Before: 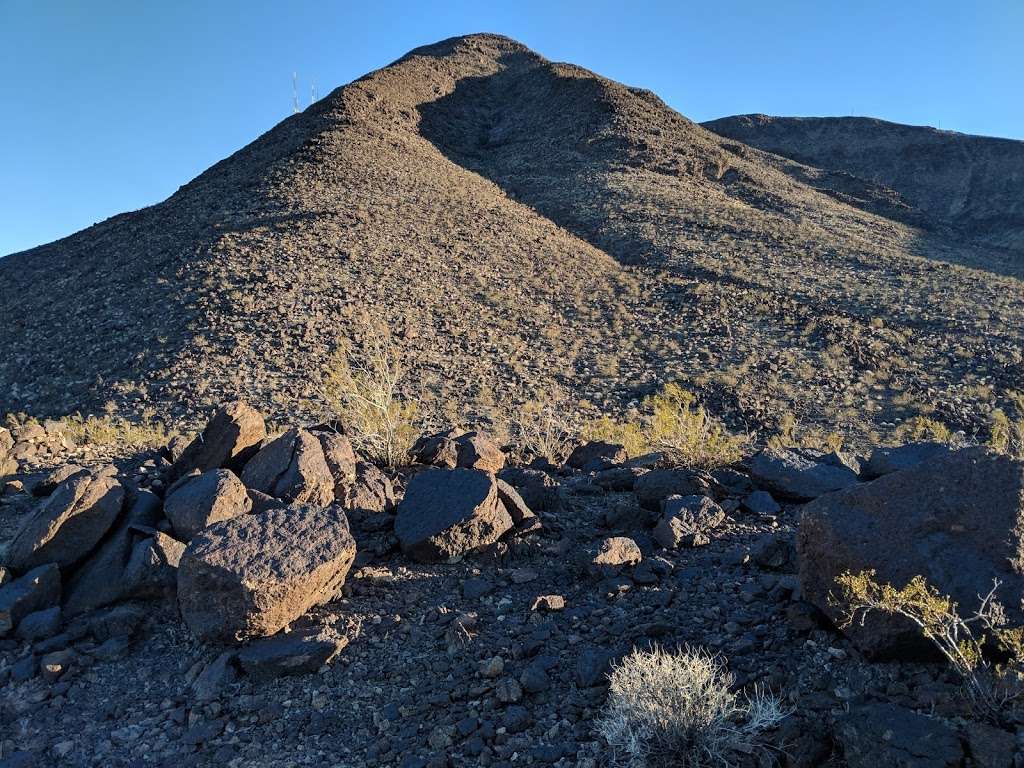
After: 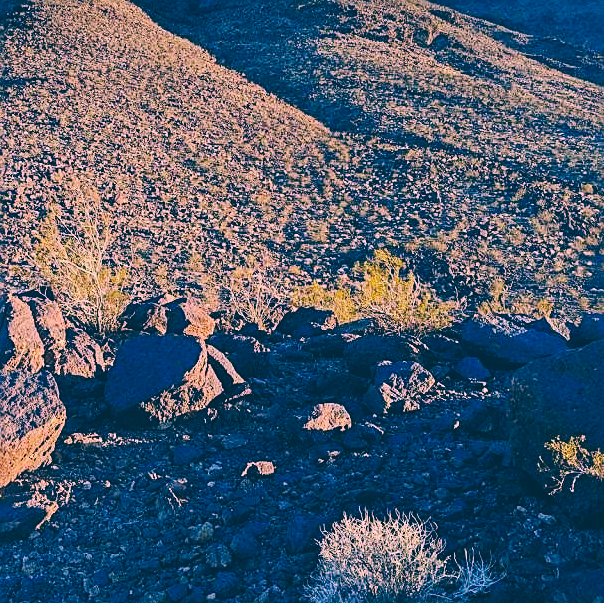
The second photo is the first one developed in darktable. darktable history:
base curve: curves: ch0 [(0, 0) (0.036, 0.025) (0.121, 0.166) (0.206, 0.329) (0.605, 0.79) (1, 1)], preserve colors none
exposure: black level correction -0.035, exposure -0.498 EV, compensate highlight preservation false
crop and rotate: left 28.358%, top 17.492%, right 12.639%, bottom 3.985%
sharpen: on, module defaults
color correction: highlights a* 17.32, highlights b* 0.238, shadows a* -15.05, shadows b* -14.68, saturation 1.48
